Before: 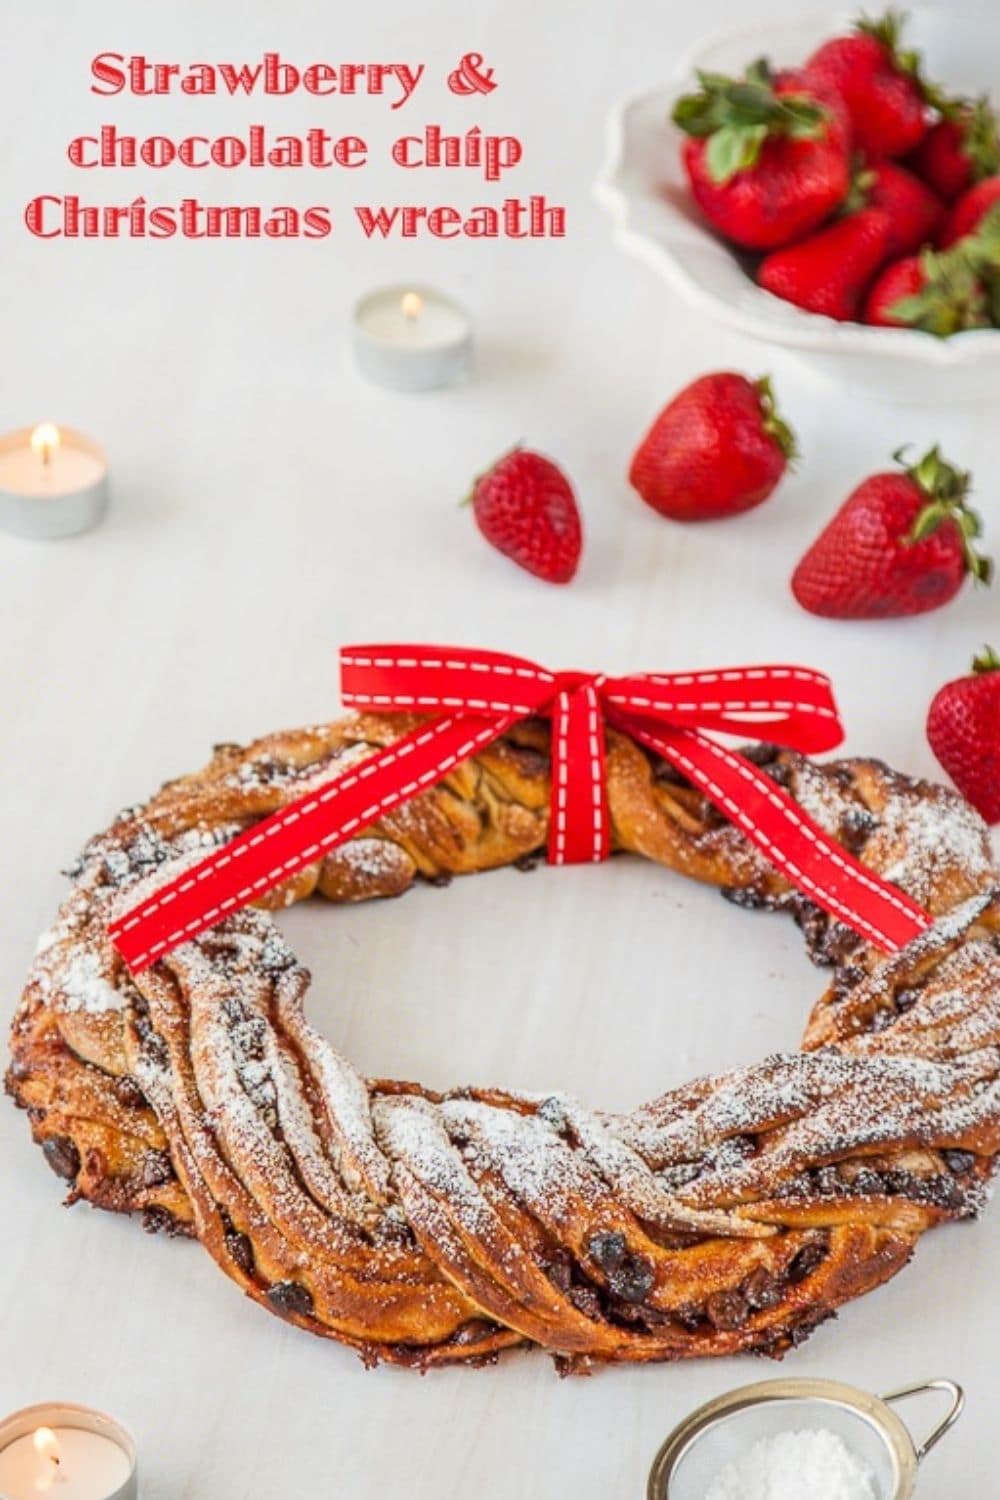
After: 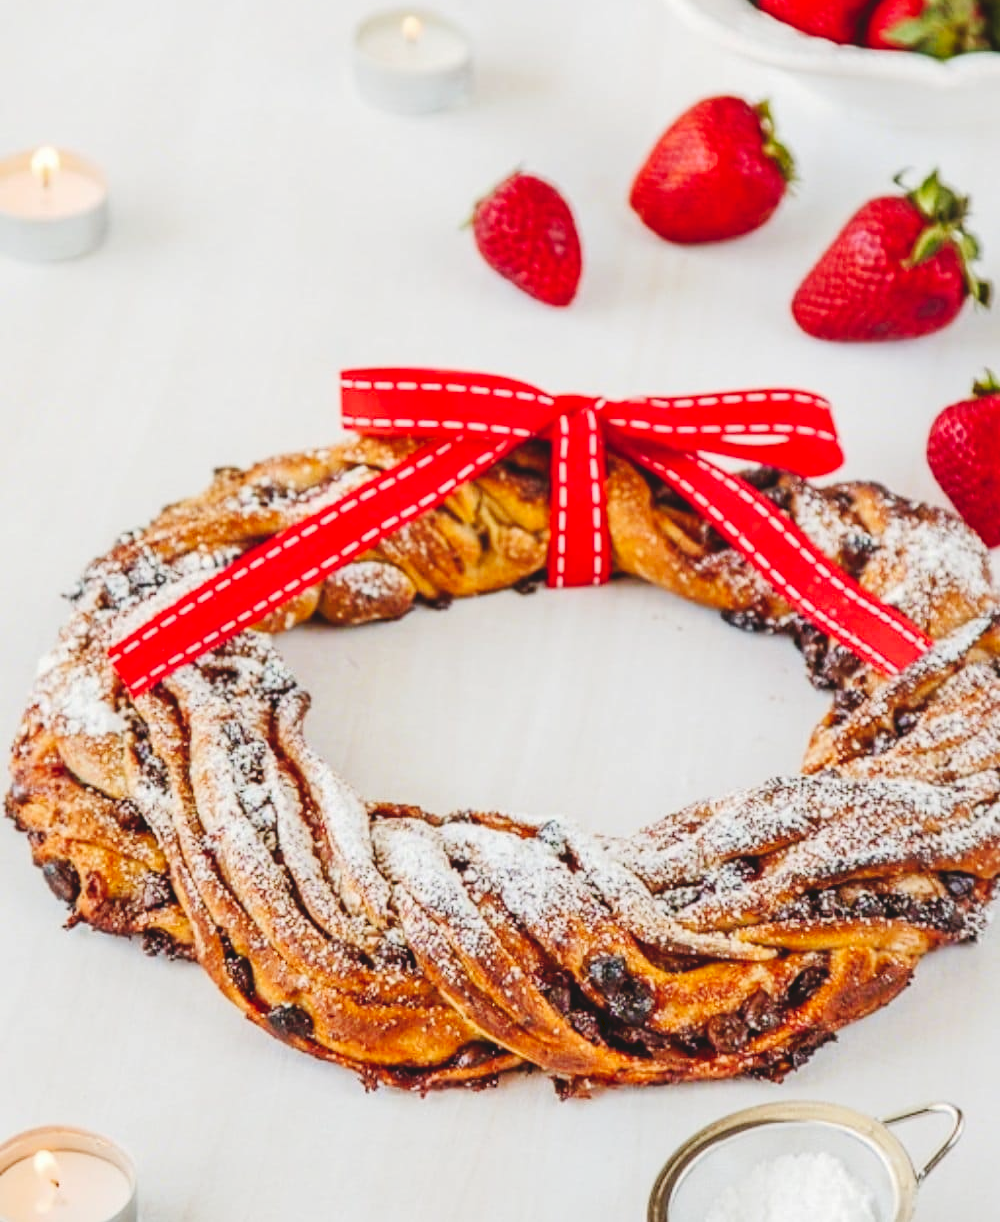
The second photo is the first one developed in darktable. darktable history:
crop and rotate: top 18.507%
tone curve: curves: ch0 [(0, 0) (0.003, 0.077) (0.011, 0.078) (0.025, 0.078) (0.044, 0.08) (0.069, 0.088) (0.1, 0.102) (0.136, 0.12) (0.177, 0.148) (0.224, 0.191) (0.277, 0.261) (0.335, 0.335) (0.399, 0.419) (0.468, 0.522) (0.543, 0.611) (0.623, 0.702) (0.709, 0.779) (0.801, 0.855) (0.898, 0.918) (1, 1)], preserve colors none
